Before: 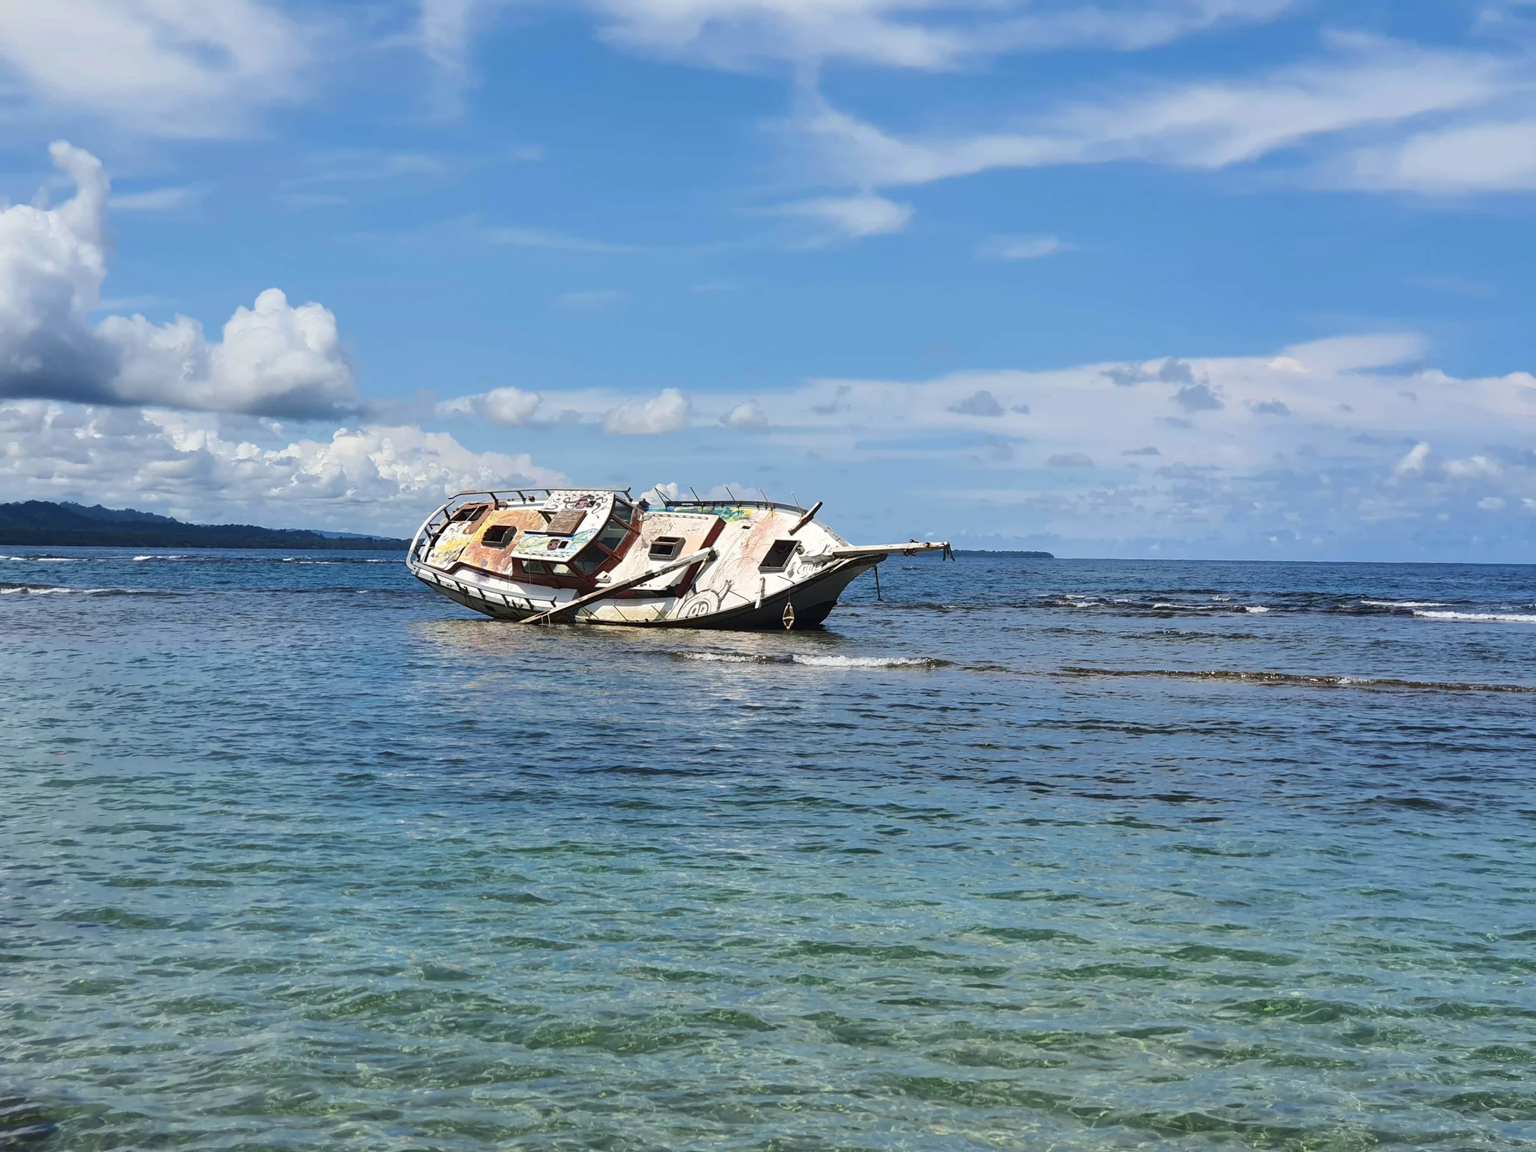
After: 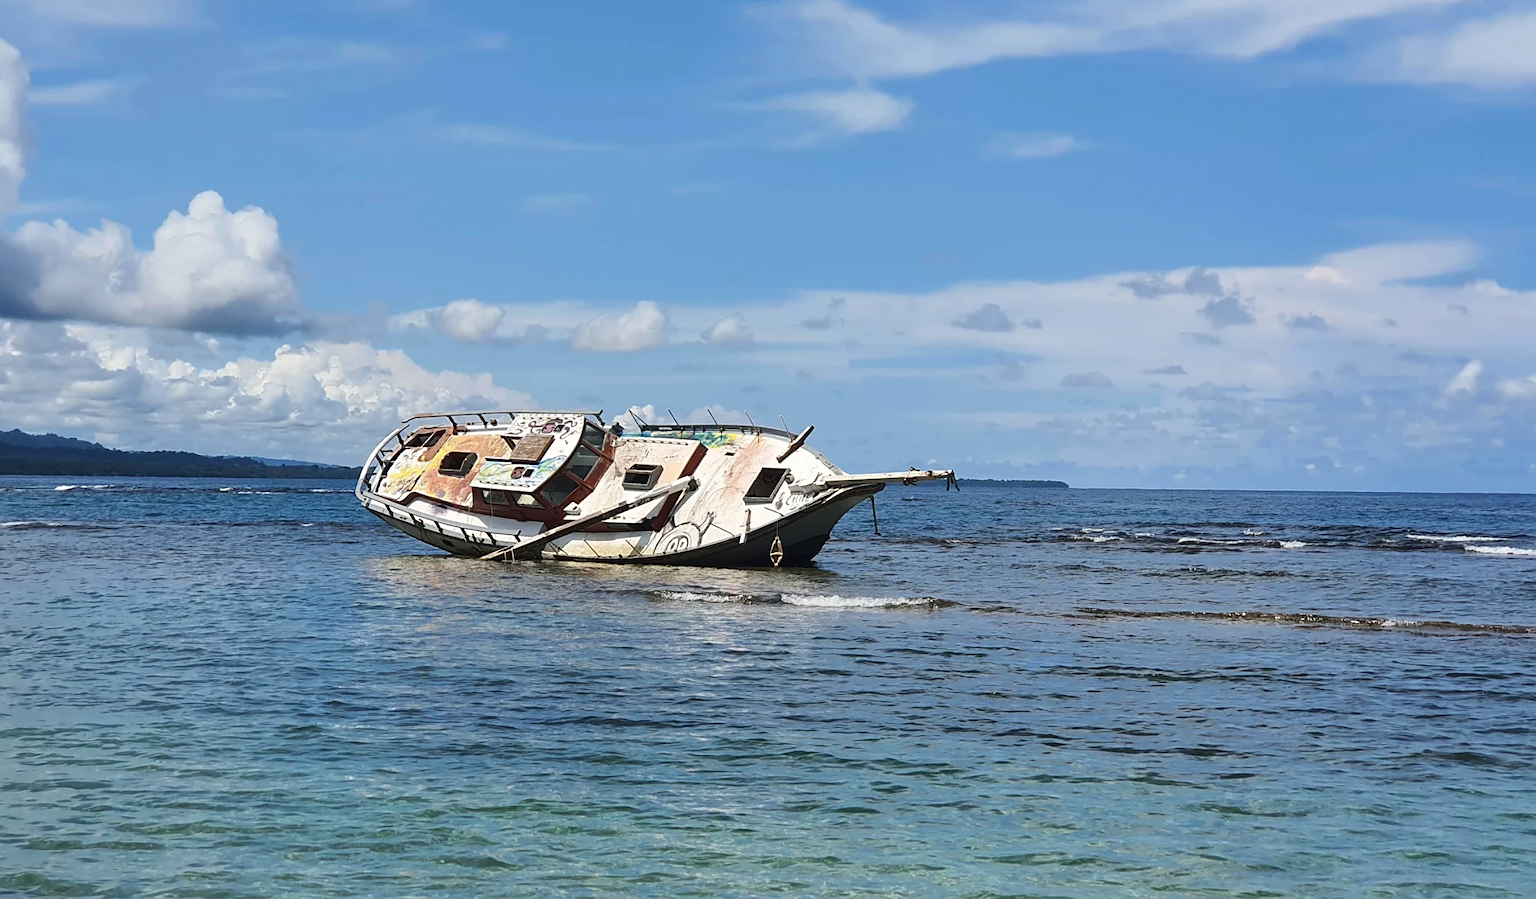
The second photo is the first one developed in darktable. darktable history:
crop: left 5.447%, top 10.044%, right 3.731%, bottom 19.007%
sharpen: radius 1.857, amount 0.393, threshold 1.515
